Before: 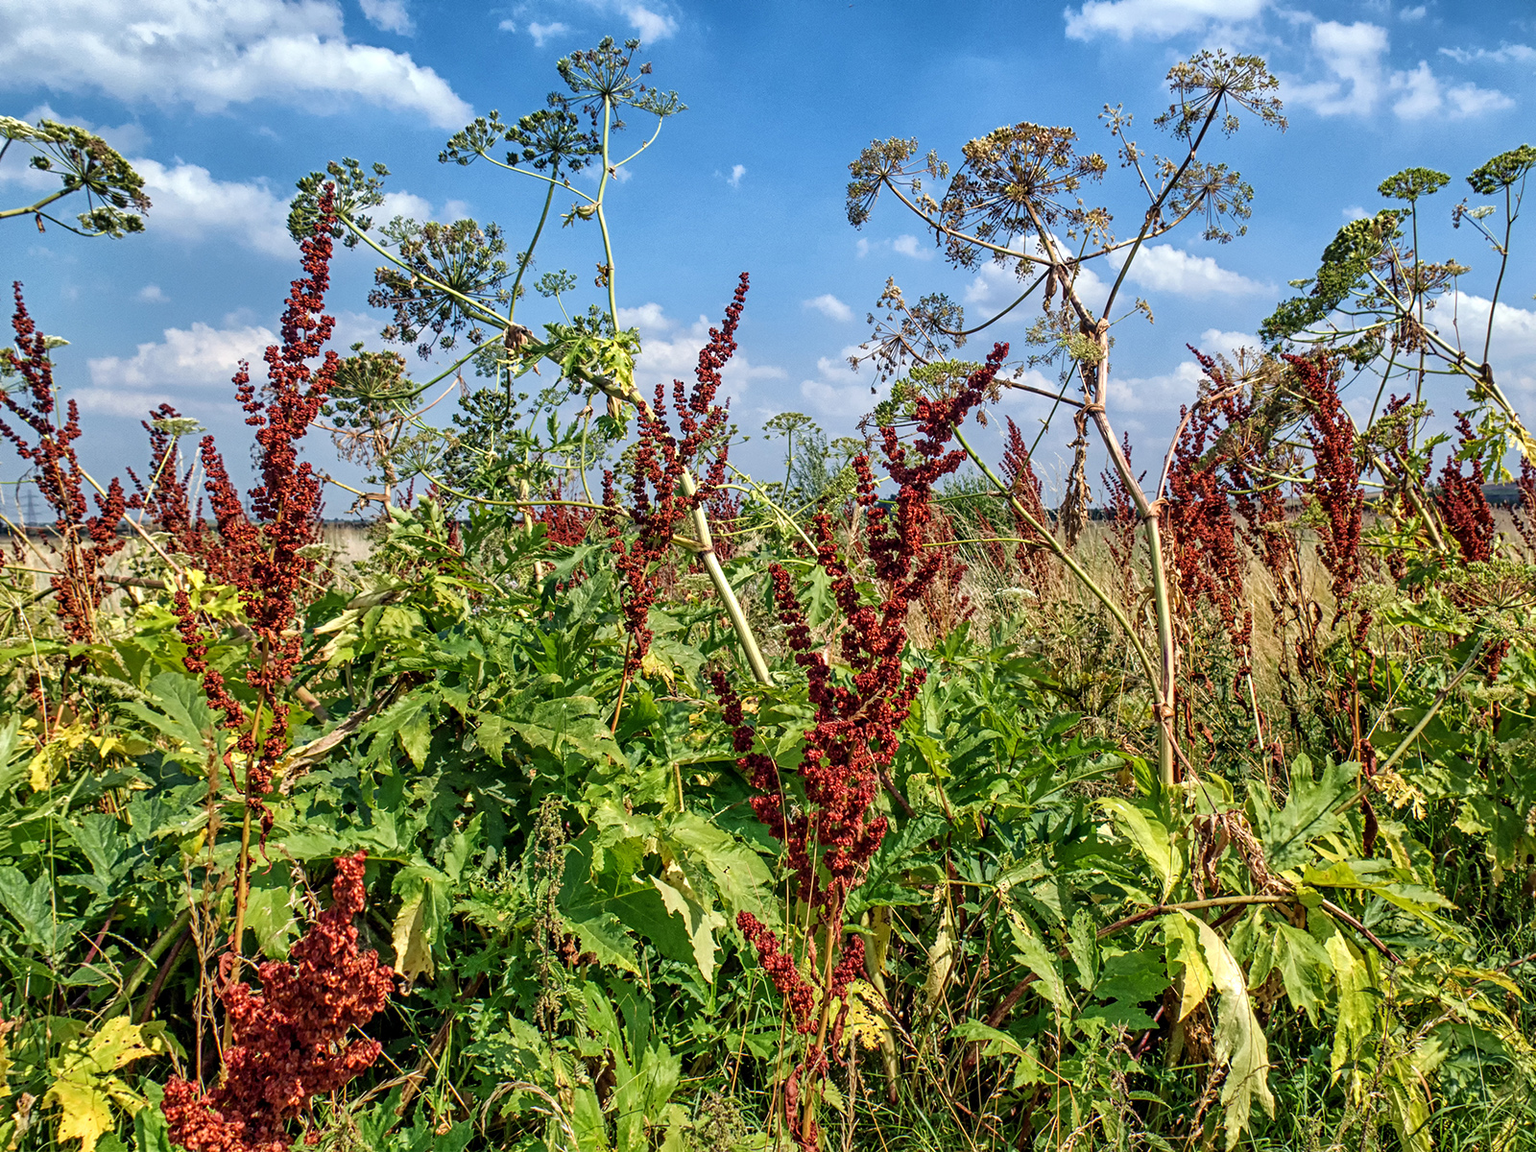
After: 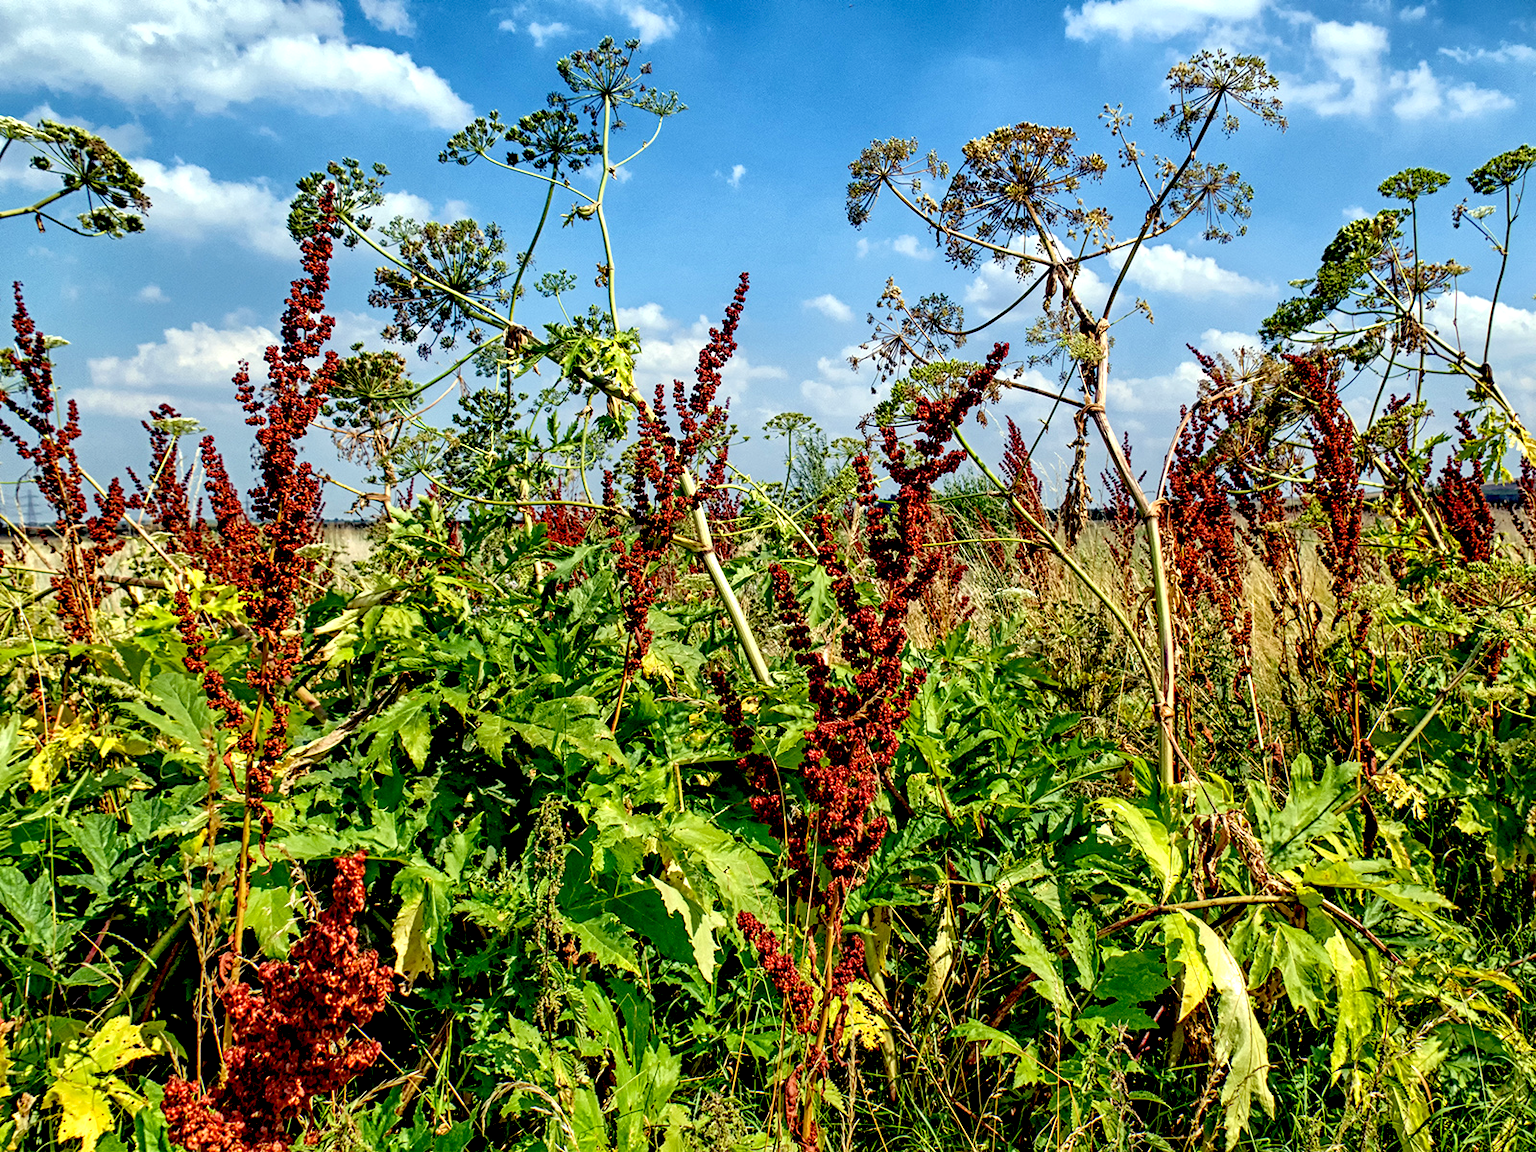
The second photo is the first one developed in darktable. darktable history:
exposure: black level correction 0.031, exposure 0.304 EV, compensate highlight preservation false
color correction: highlights a* -4.28, highlights b* 6.53
